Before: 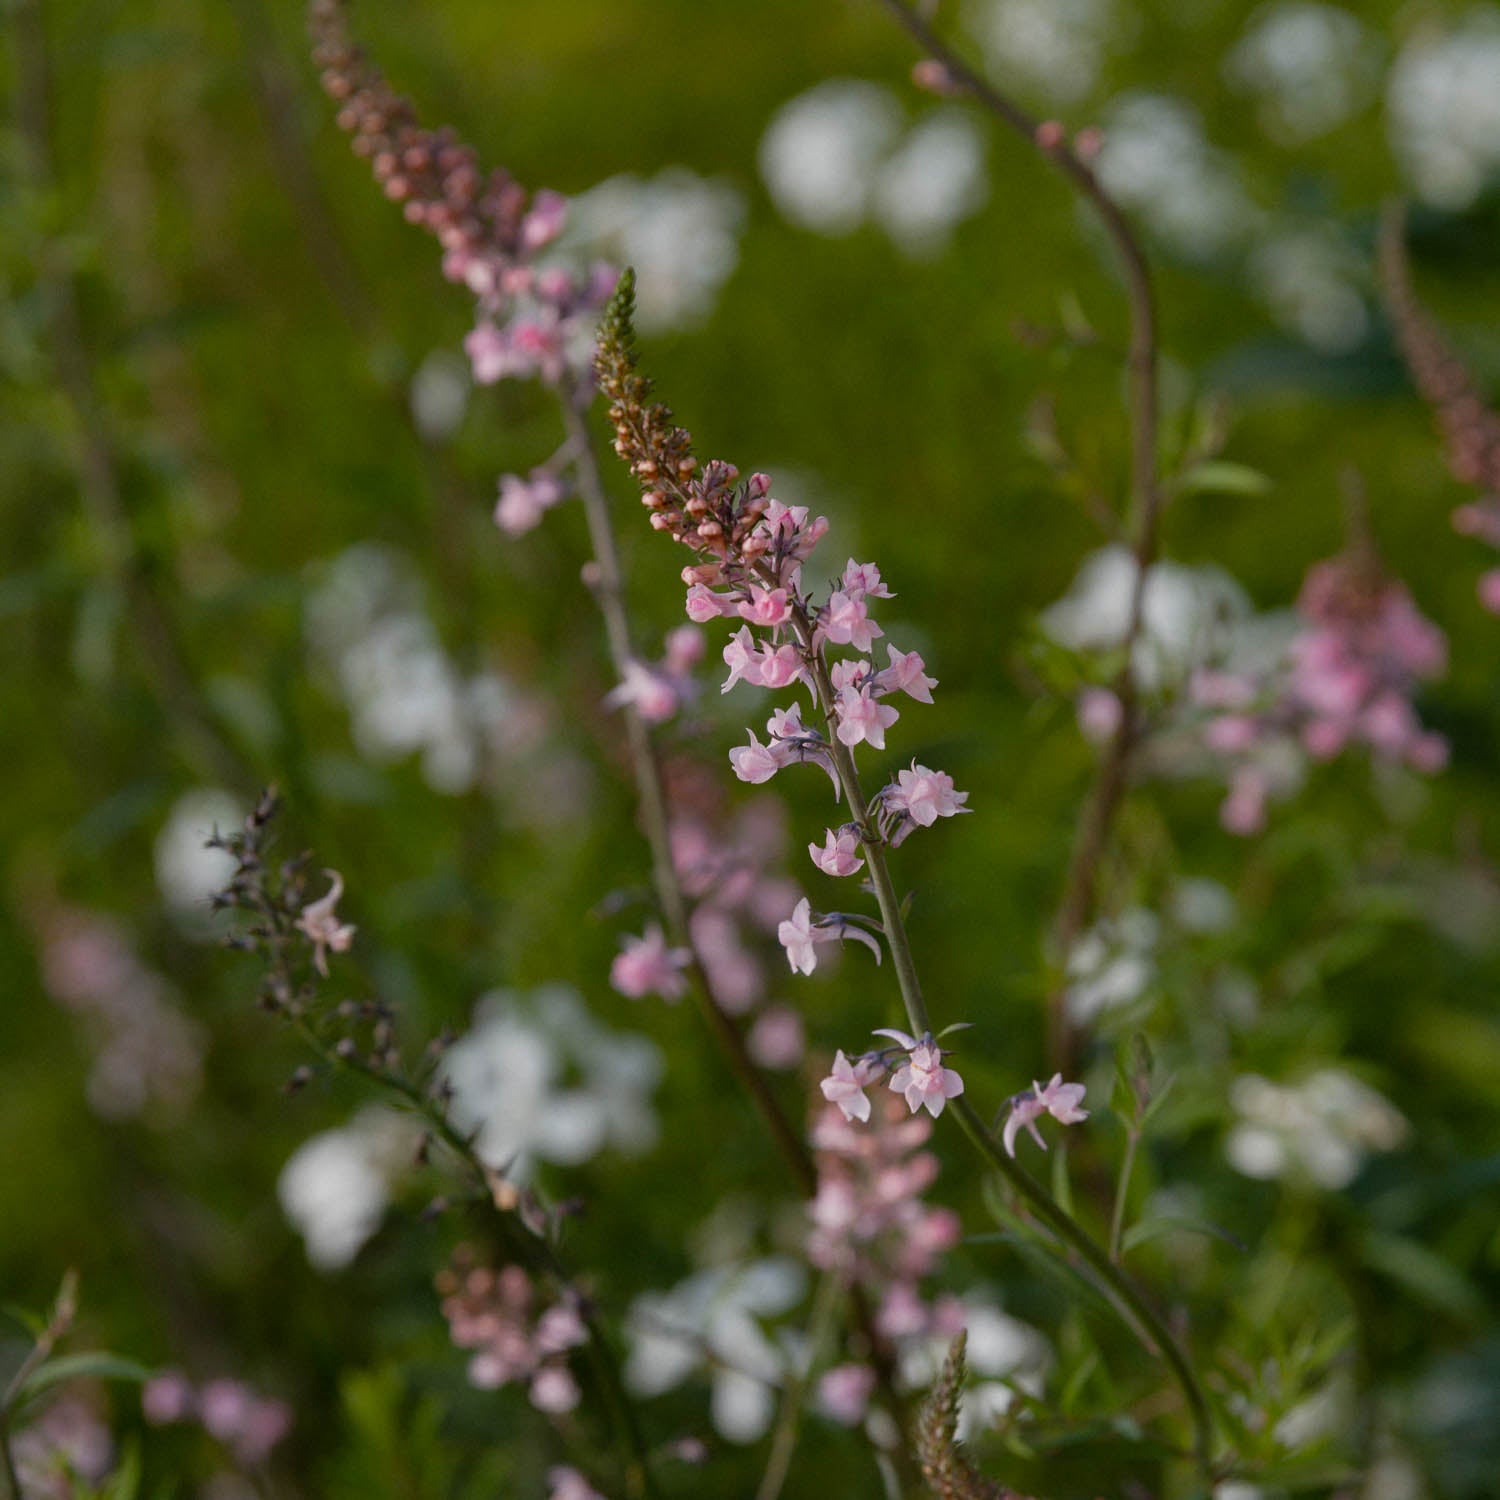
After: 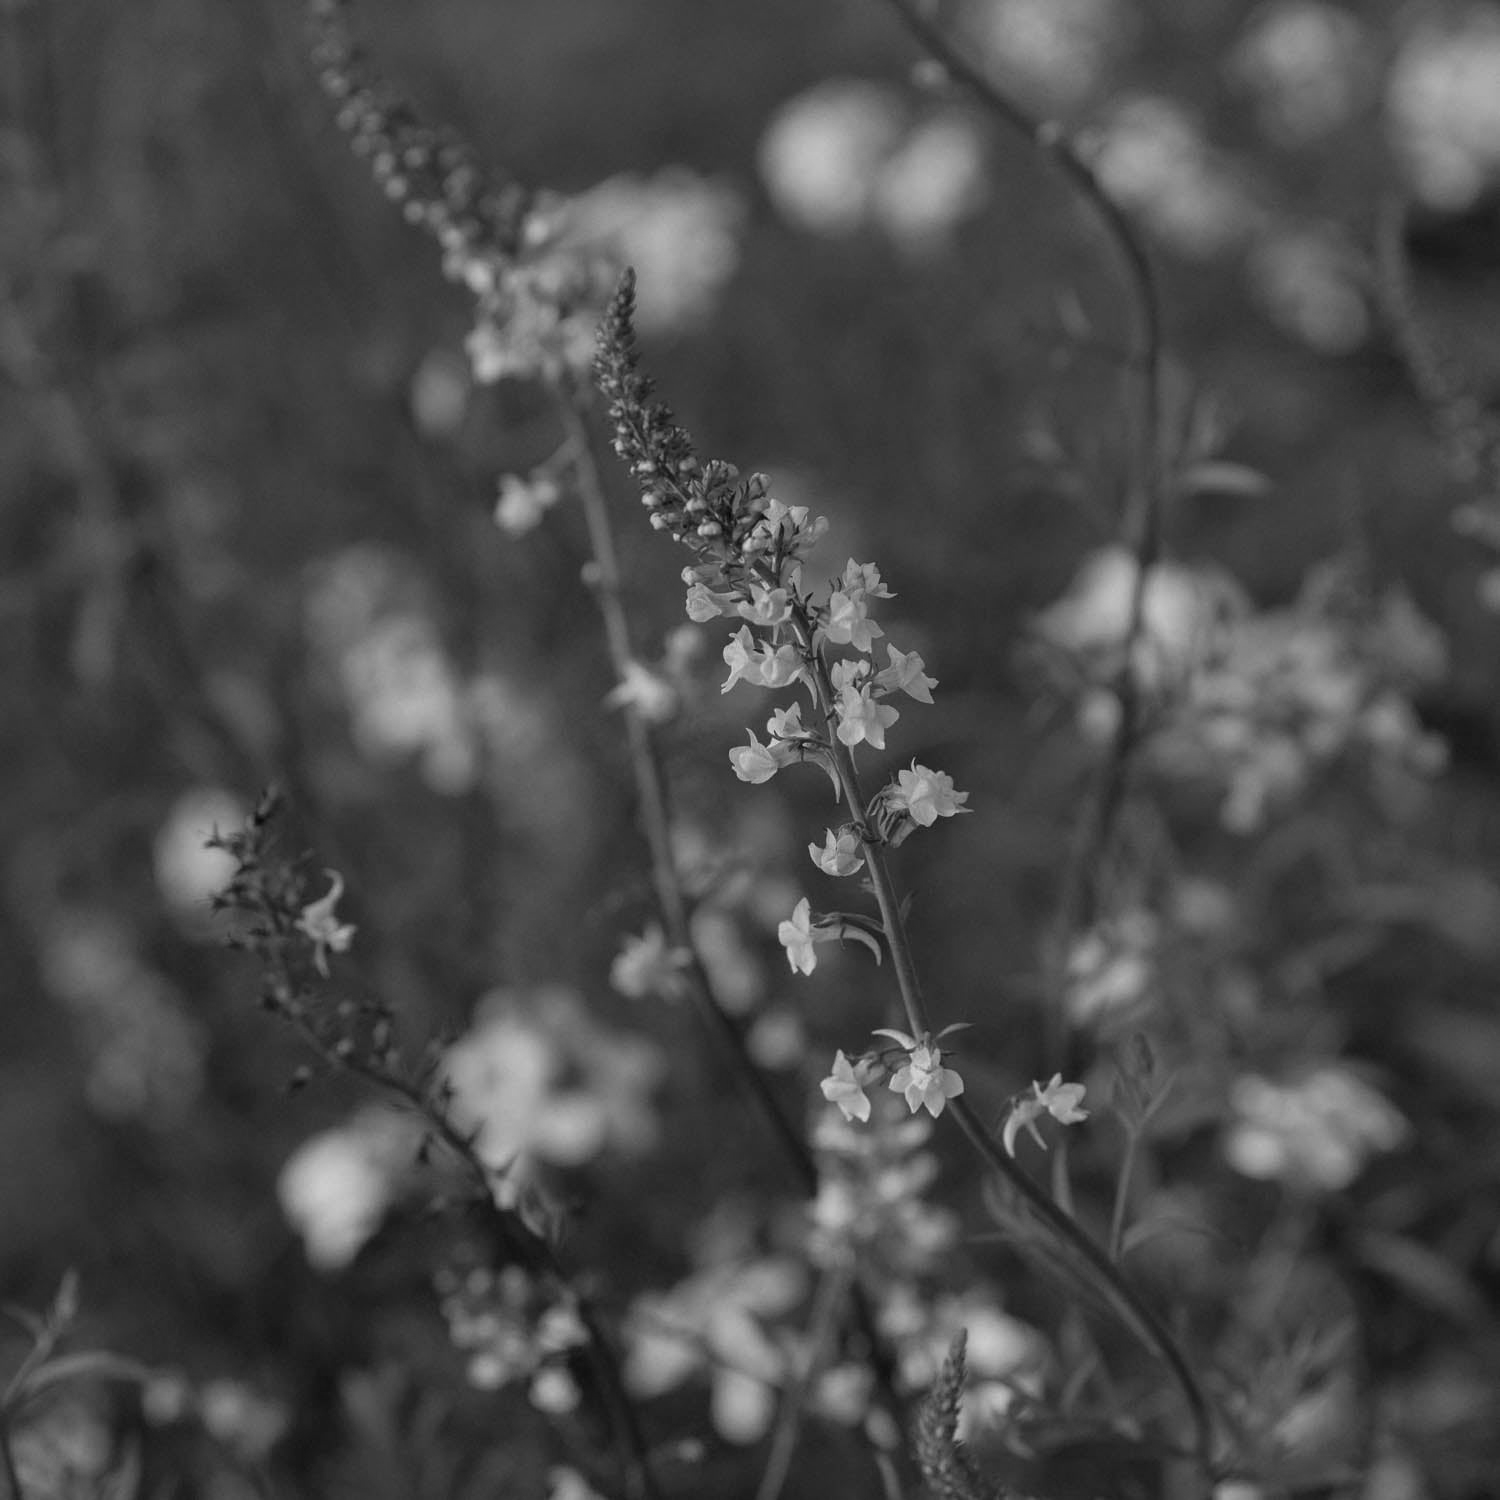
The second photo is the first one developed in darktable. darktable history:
tone equalizer: on, module defaults
monochrome: a 0, b 0, size 0.5, highlights 0.57
white balance: red 1.004, blue 1.096
